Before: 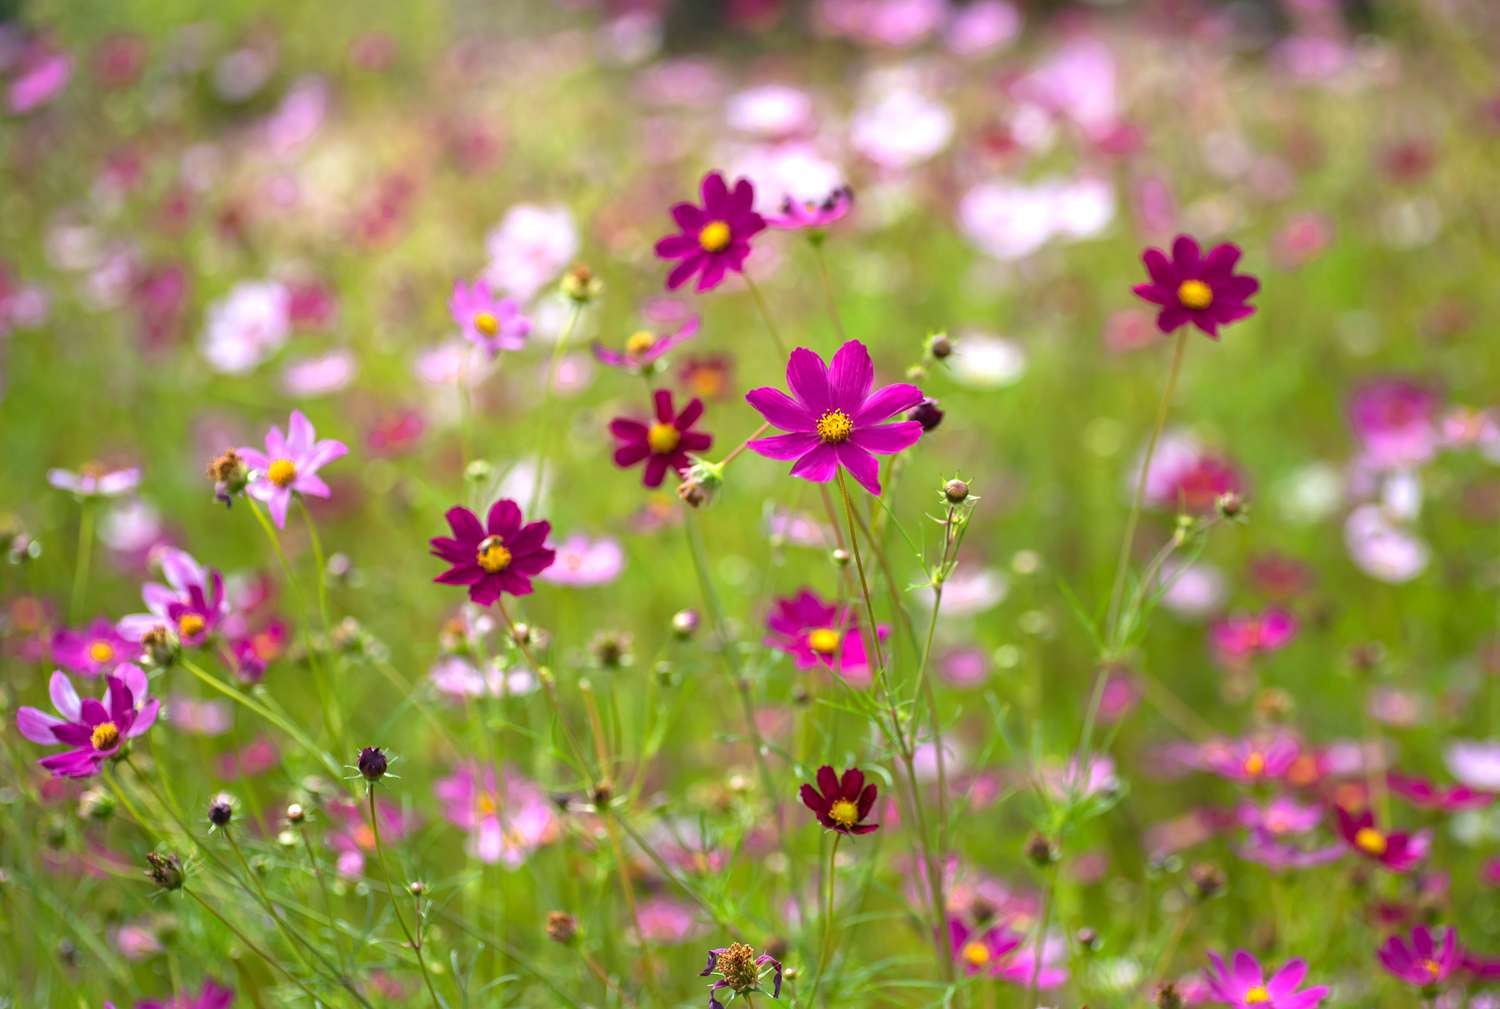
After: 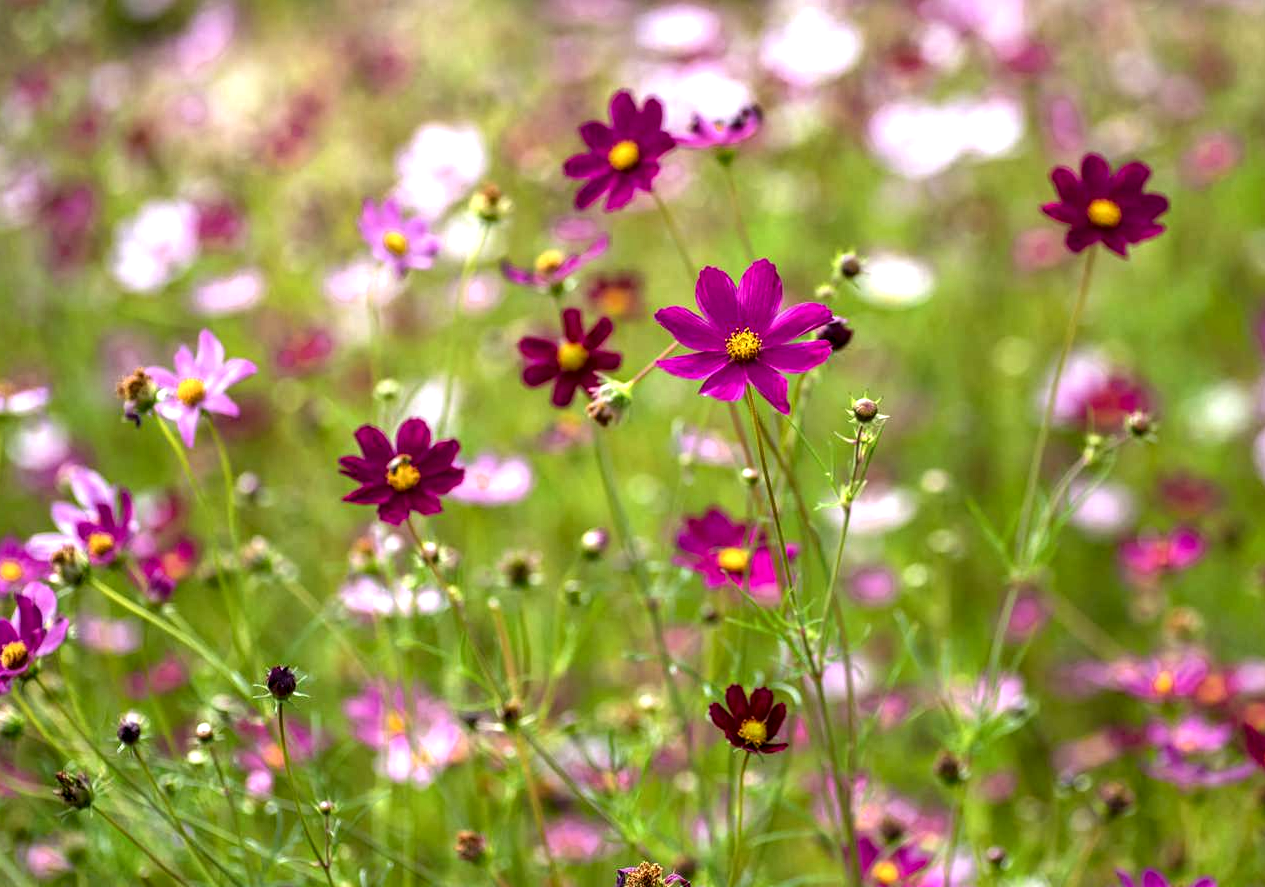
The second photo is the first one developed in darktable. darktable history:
local contrast: detail 160%
crop: left 6.087%, top 8.036%, right 9.547%, bottom 4.049%
shadows and highlights: shadows 29.55, highlights -30.35, low approximation 0.01, soften with gaussian
